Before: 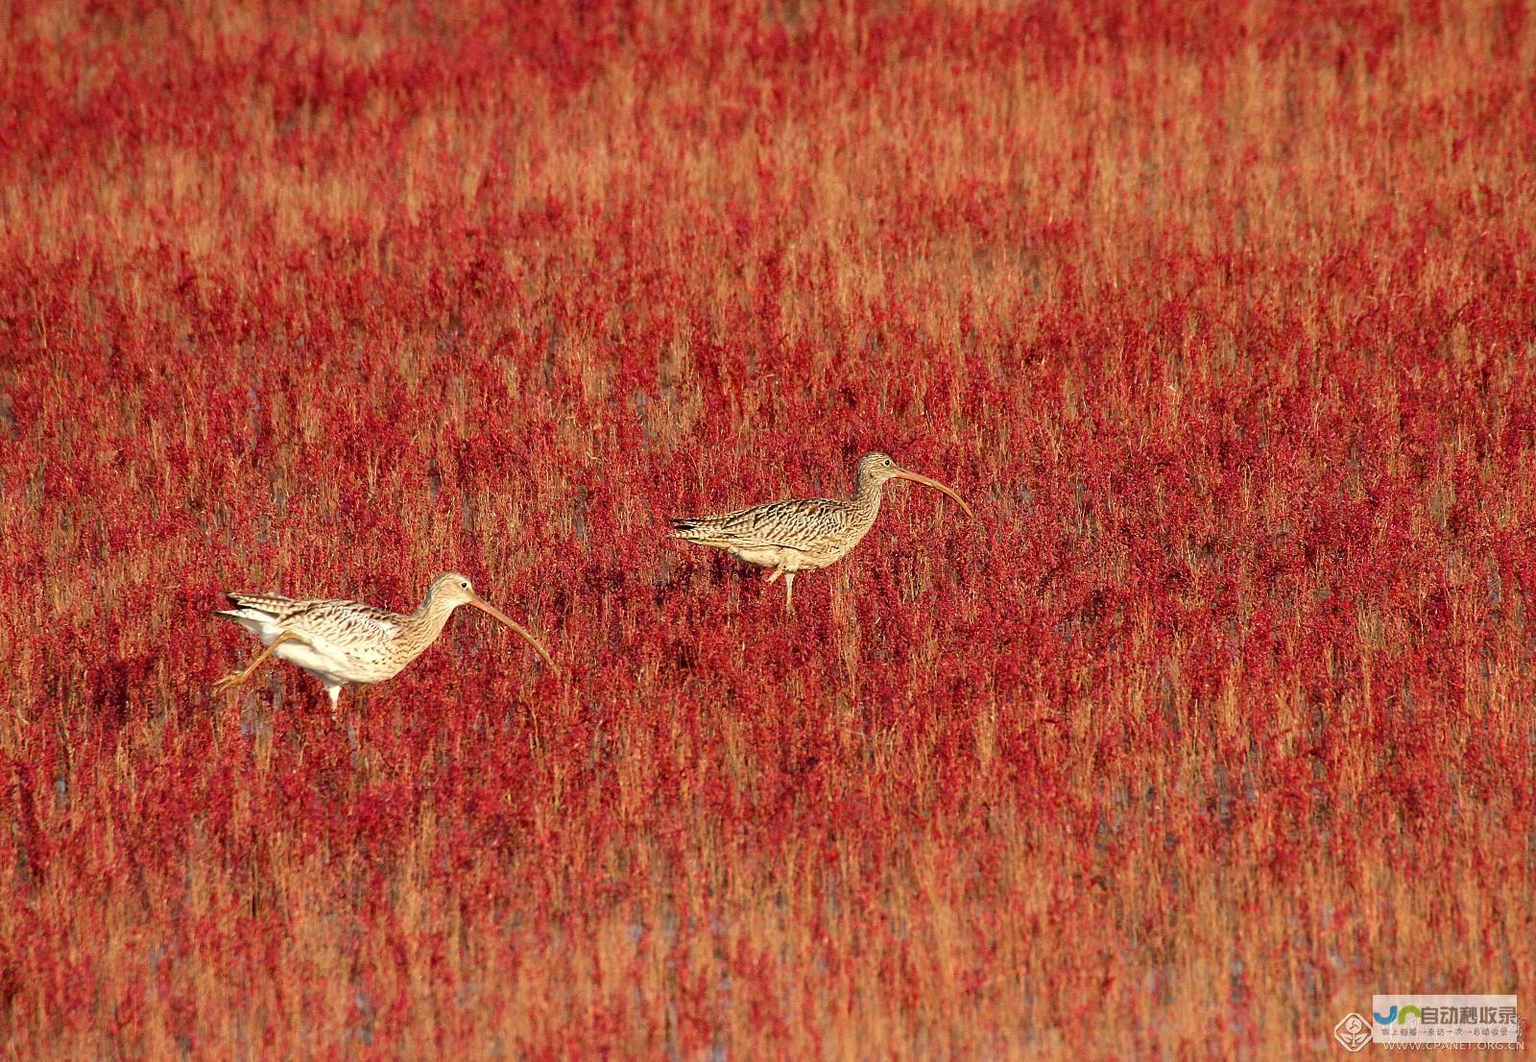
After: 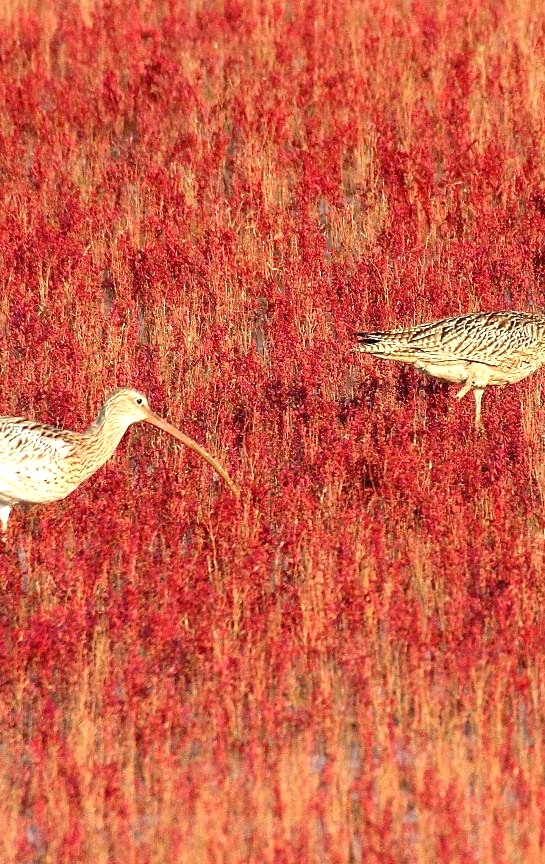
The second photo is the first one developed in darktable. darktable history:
exposure: exposure 0.606 EV, compensate highlight preservation false
crop and rotate: left 21.616%, top 18.879%, right 44.29%, bottom 2.98%
